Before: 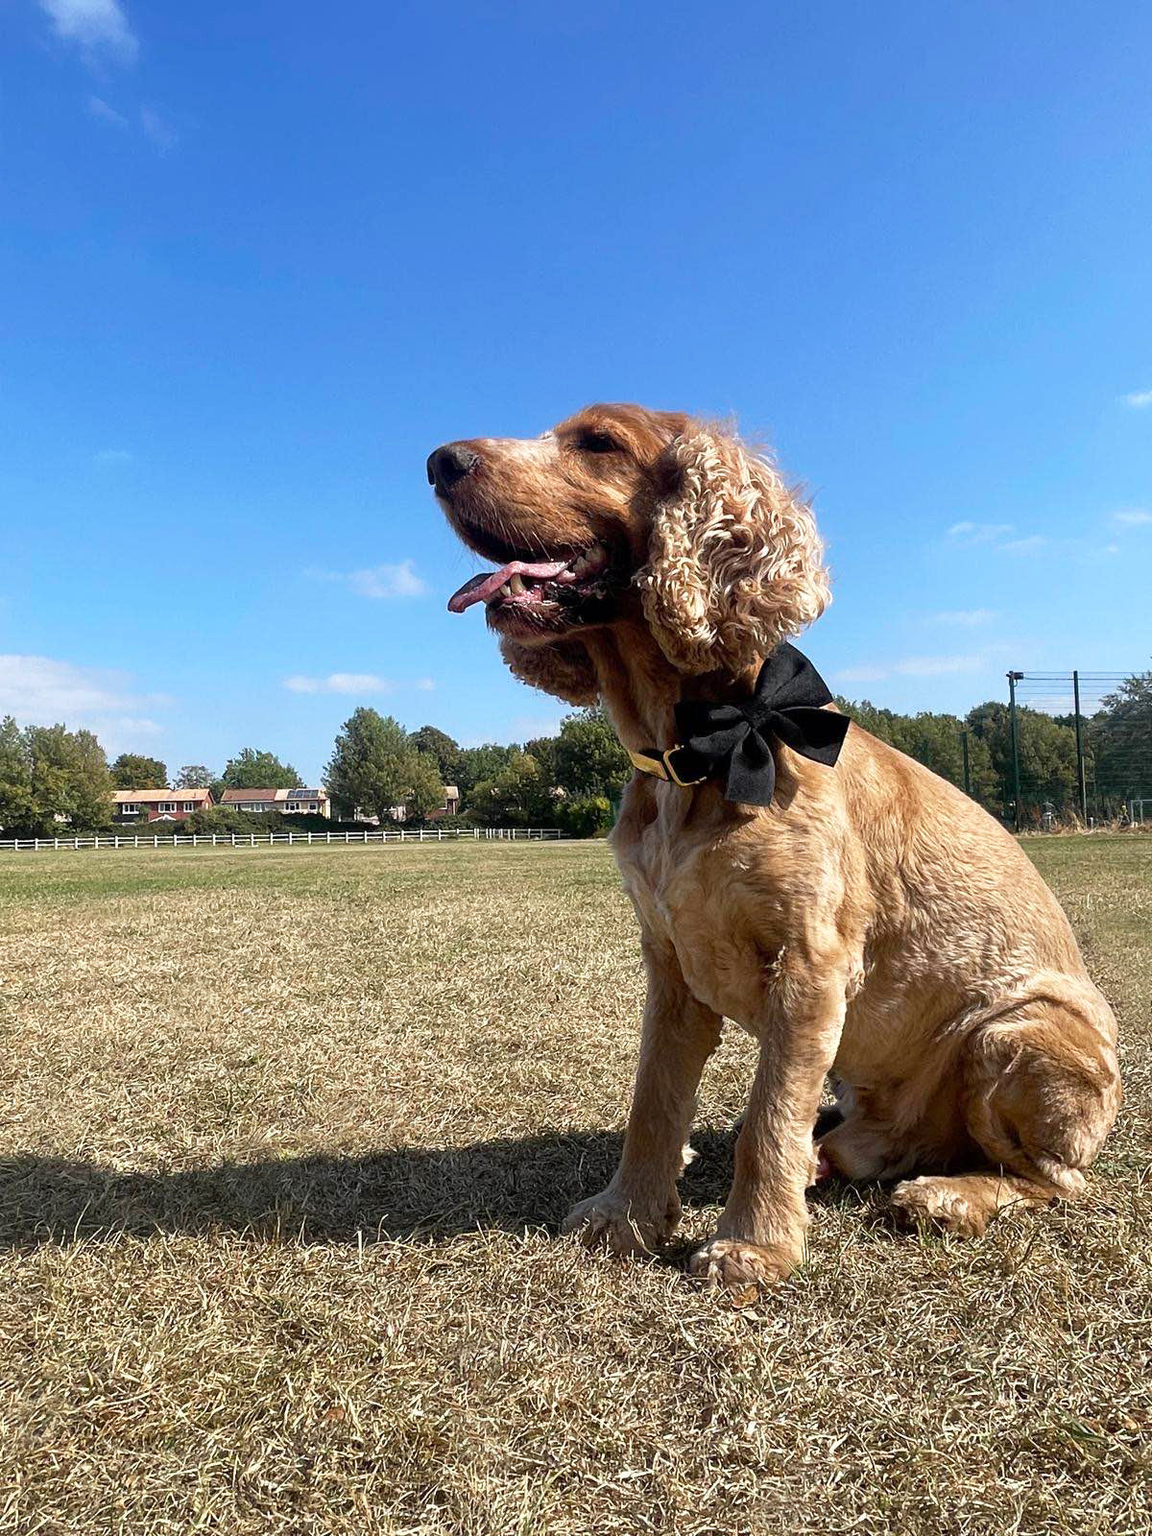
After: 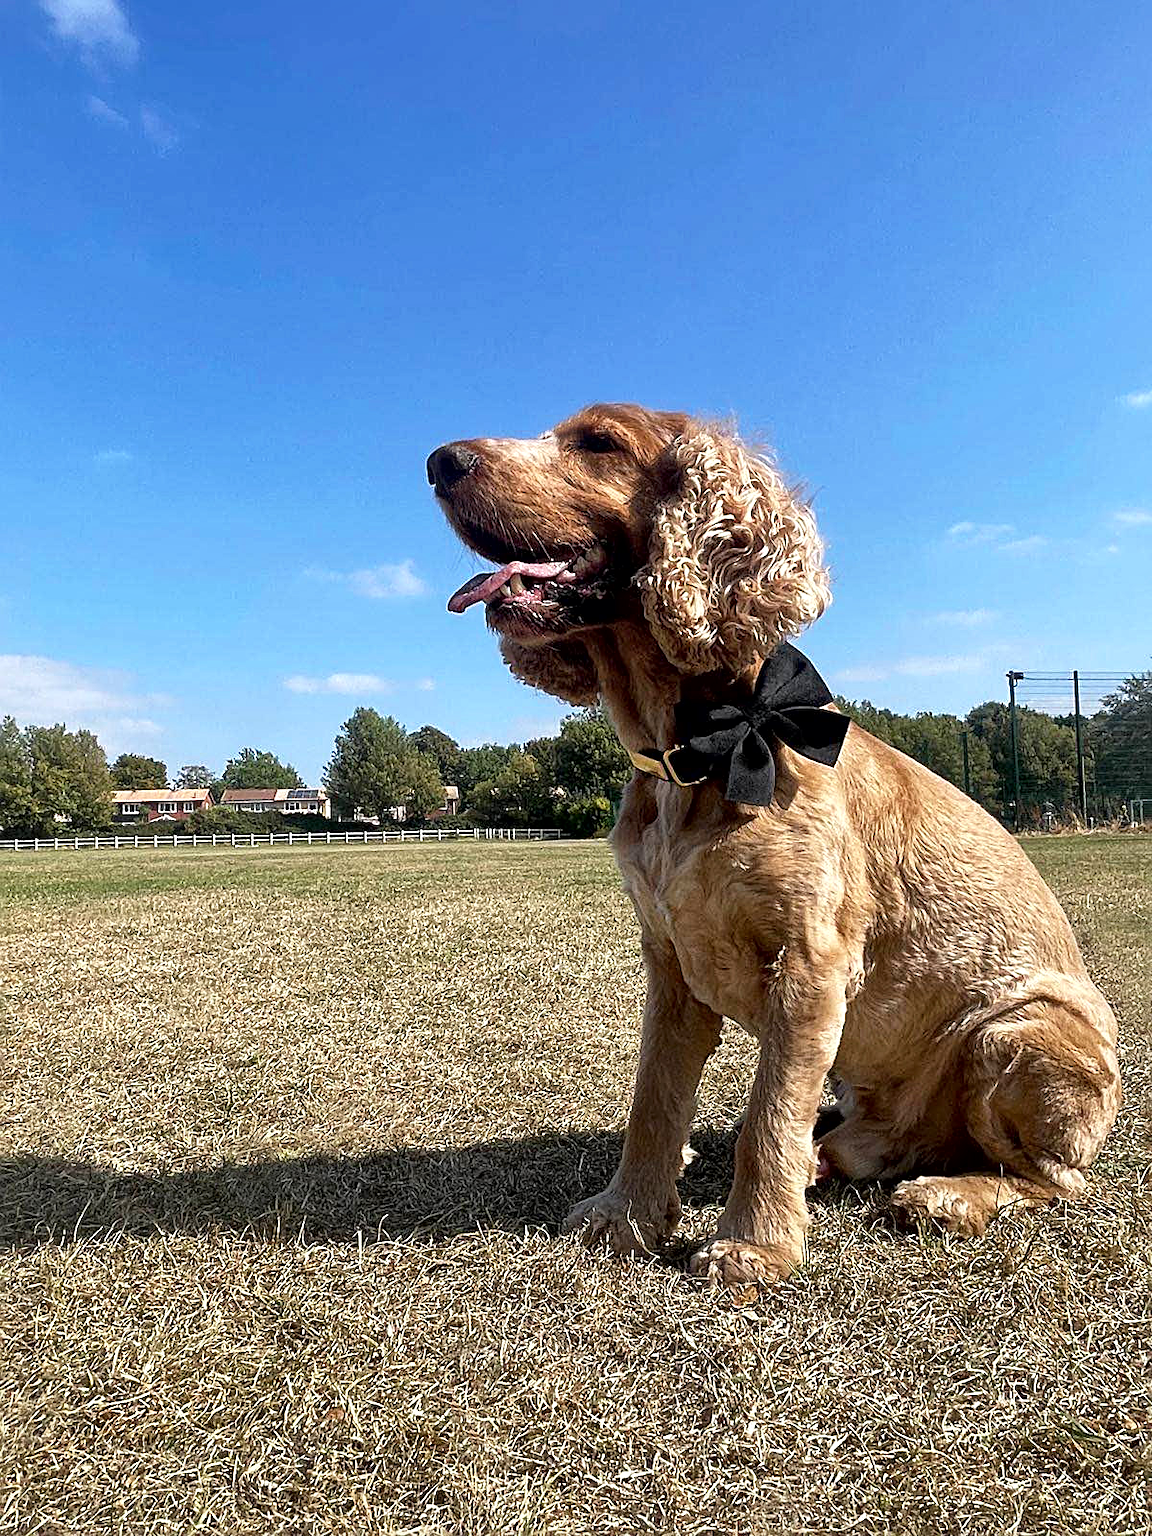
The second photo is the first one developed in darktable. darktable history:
sharpen: on, module defaults
local contrast: mode bilateral grid, contrast 20, coarseness 50, detail 144%, midtone range 0.2
